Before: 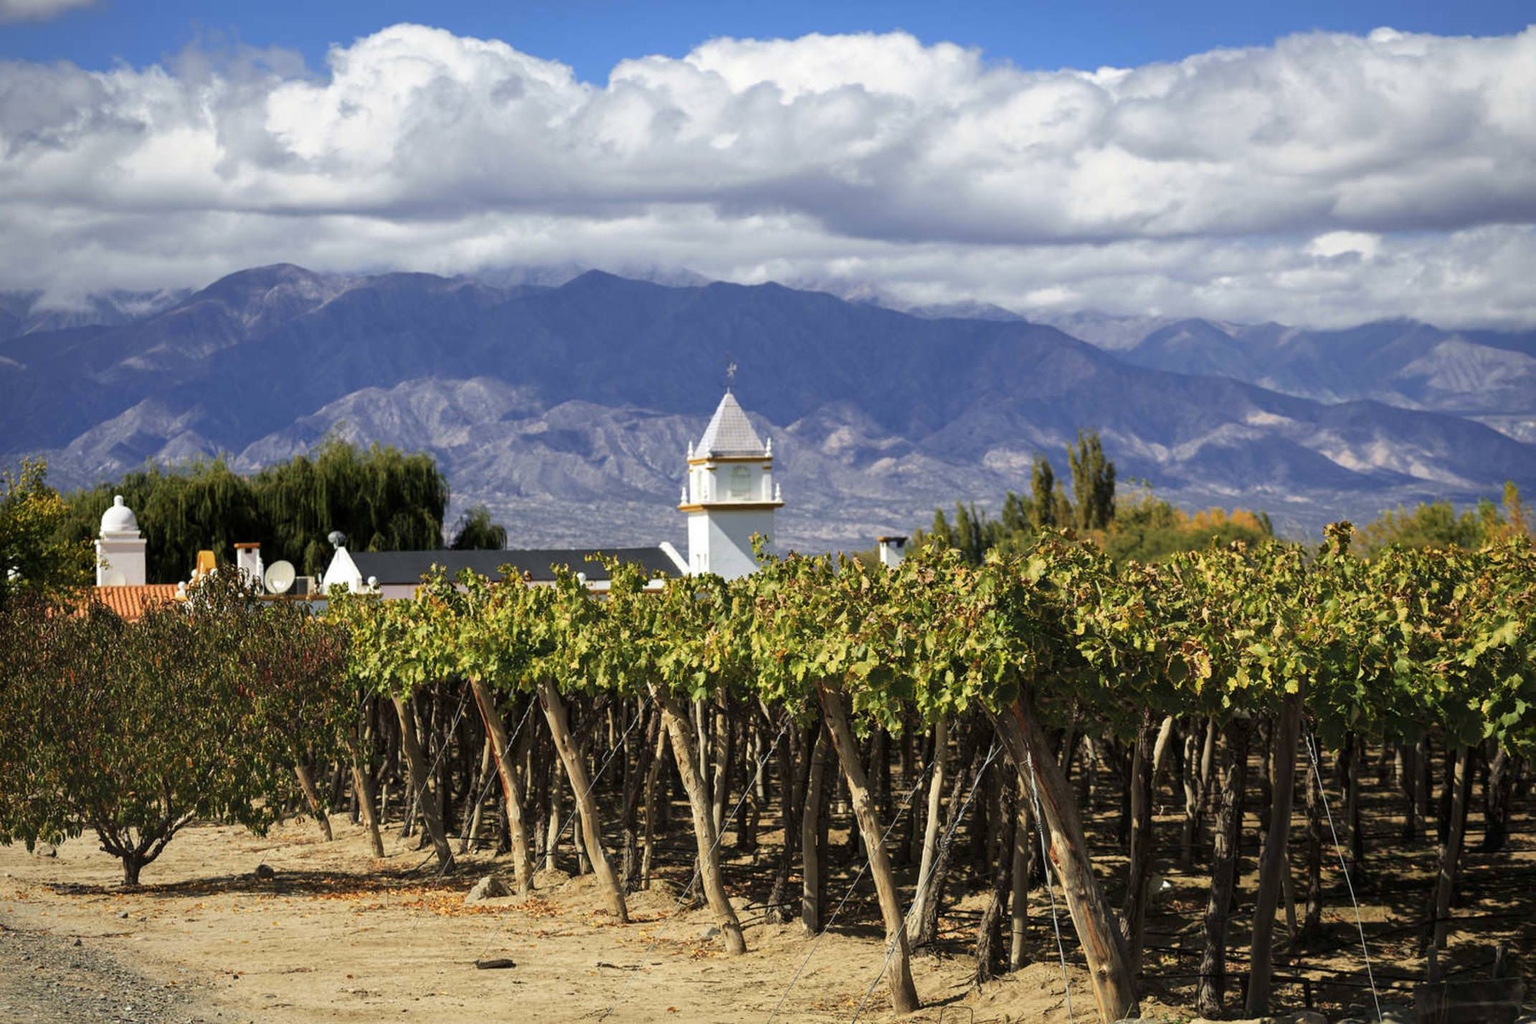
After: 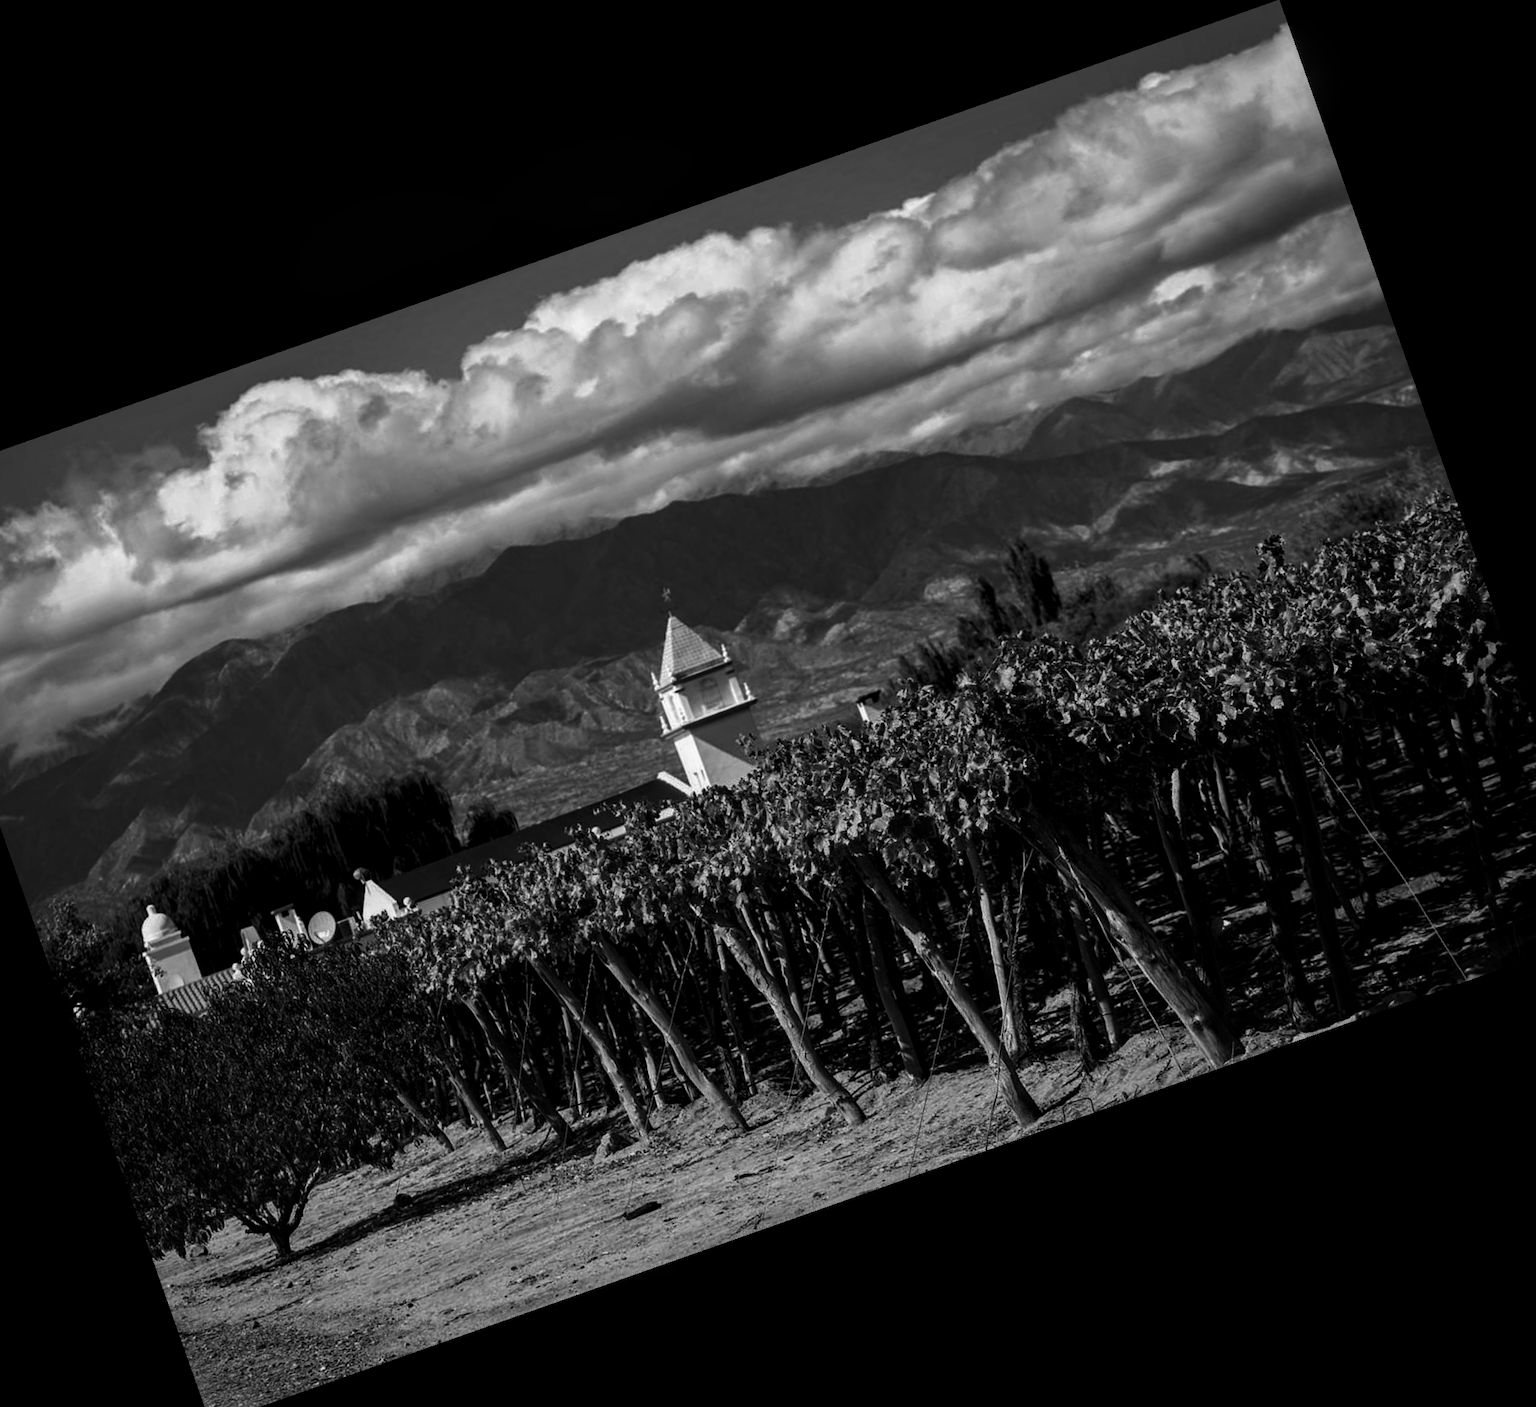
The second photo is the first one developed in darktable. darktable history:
local contrast: on, module defaults
crop and rotate: angle 19.43°, left 6.812%, right 4.125%, bottom 1.087%
contrast brightness saturation: contrast -0.03, brightness -0.59, saturation -1
